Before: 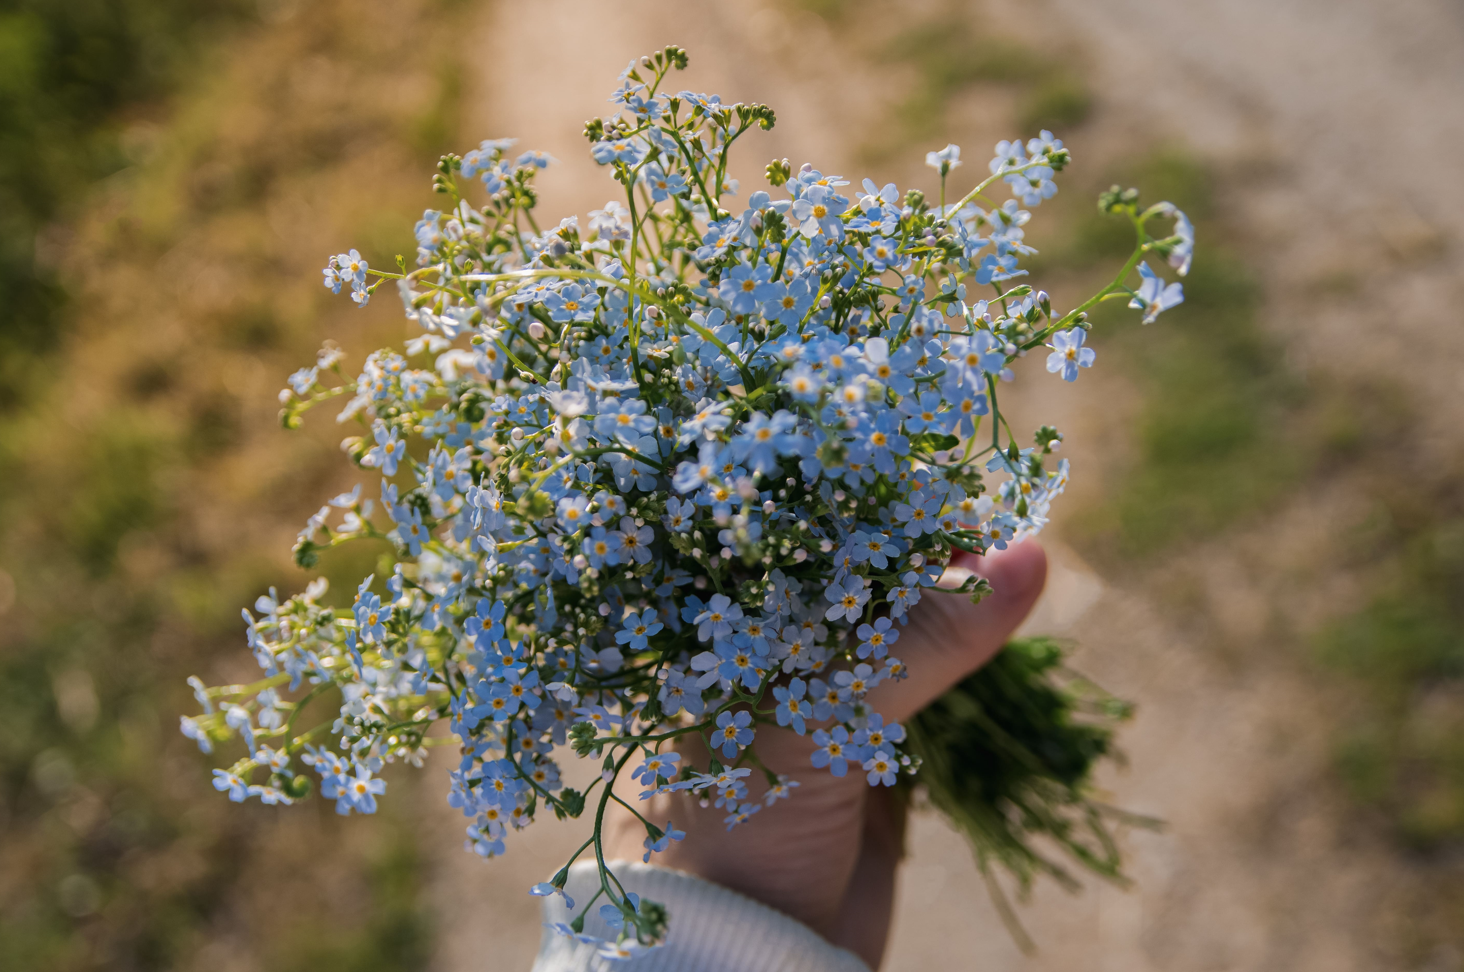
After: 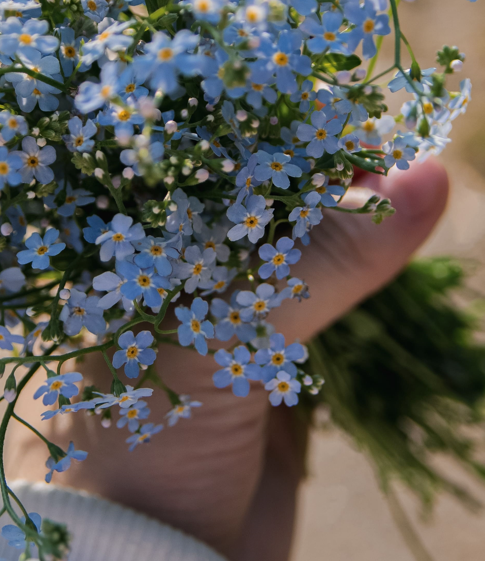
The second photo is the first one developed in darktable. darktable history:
shadows and highlights: soften with gaussian
crop: left 40.878%, top 39.176%, right 25.993%, bottom 3.081%
